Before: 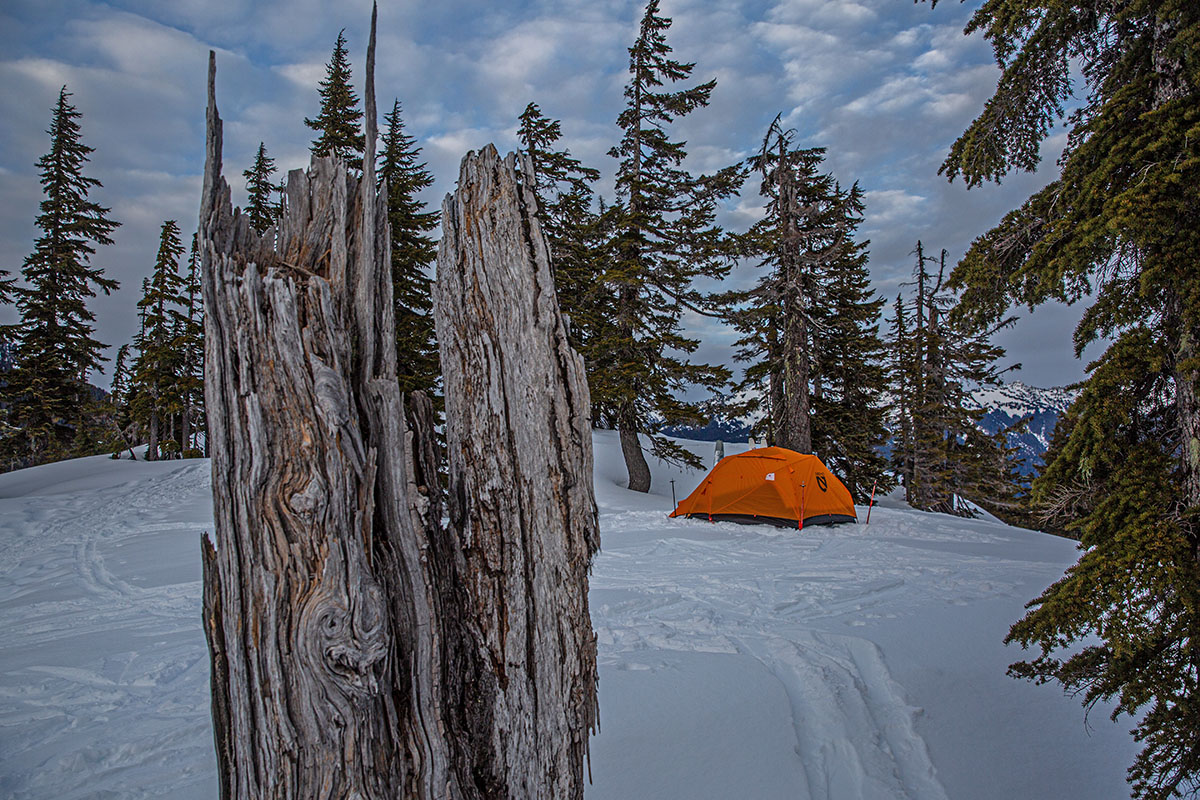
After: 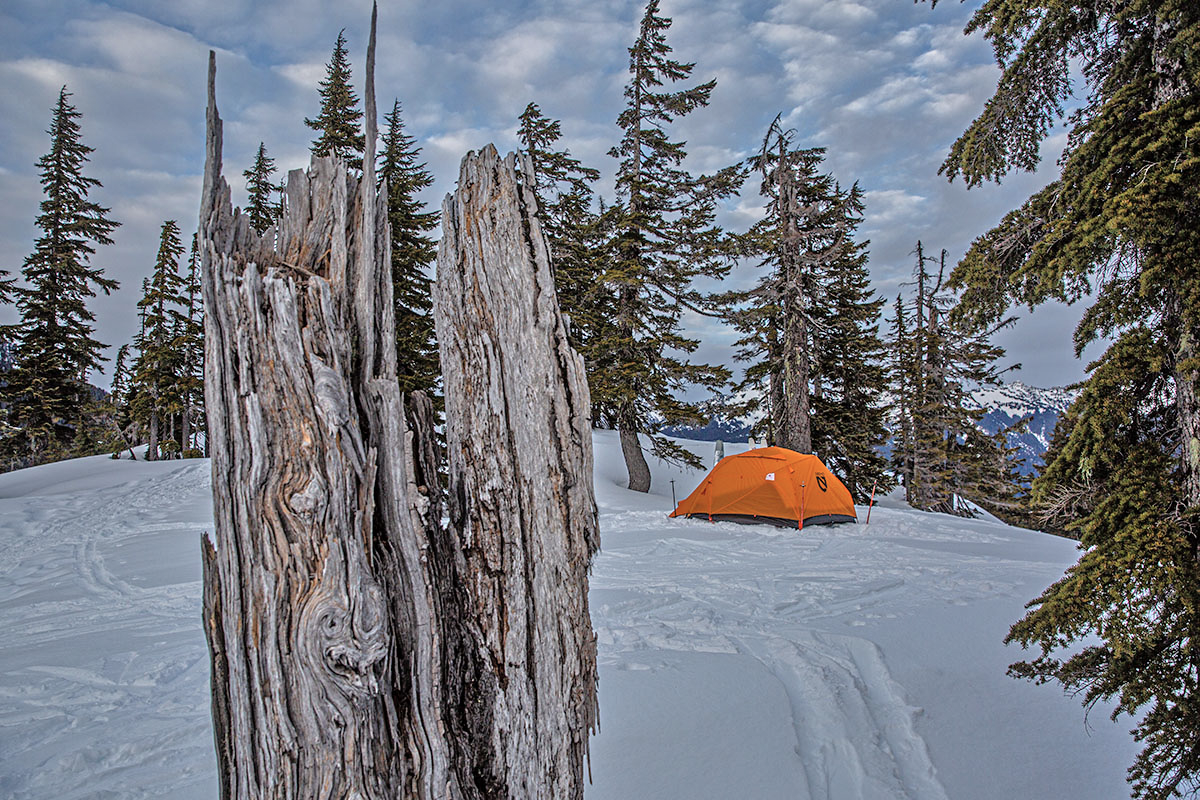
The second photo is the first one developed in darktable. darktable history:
white balance: red 1, blue 1
shadows and highlights: shadows 5, soften with gaussian
tone equalizer: -7 EV 0.15 EV, -6 EV 0.6 EV, -5 EV 1.15 EV, -4 EV 1.33 EV, -3 EV 1.15 EV, -2 EV 0.6 EV, -1 EV 0.15 EV, mask exposure compensation -0.5 EV
color correction: saturation 0.8
